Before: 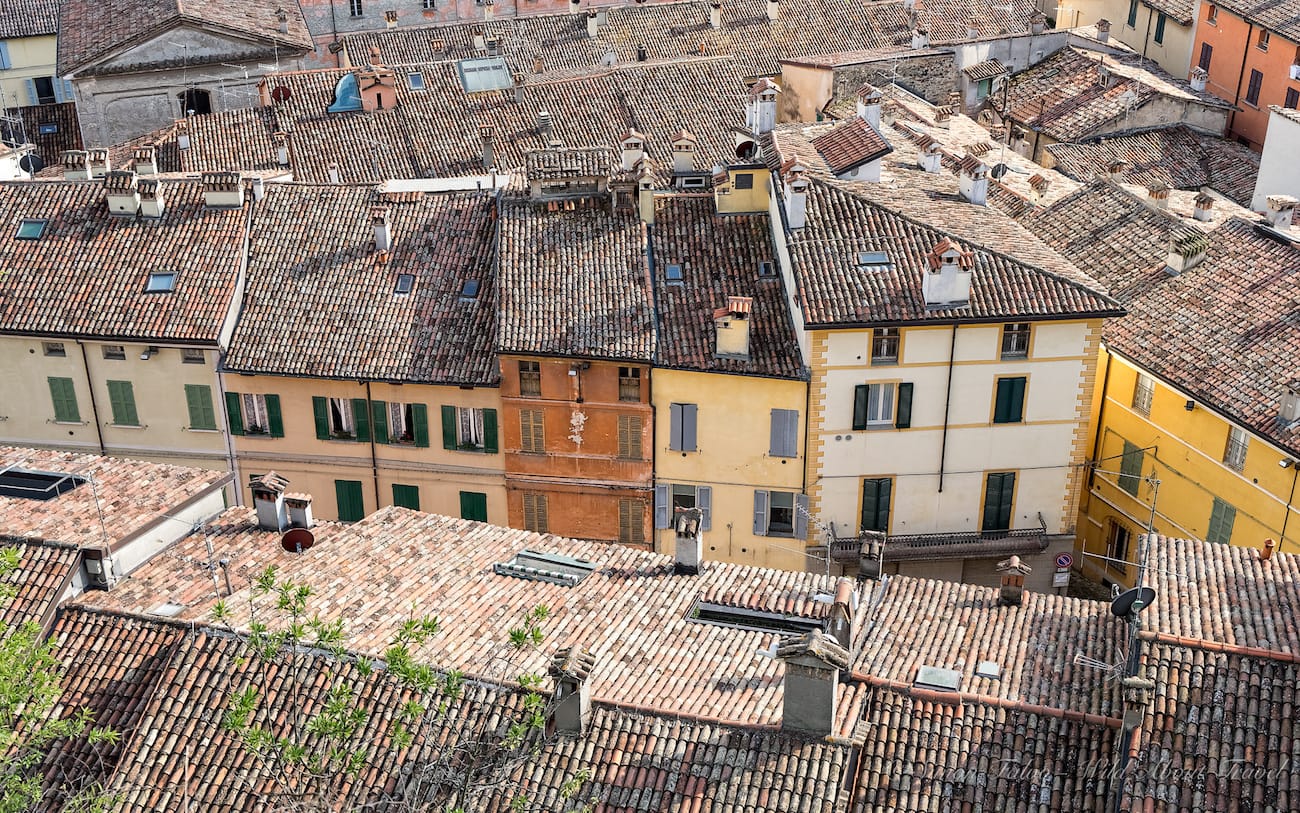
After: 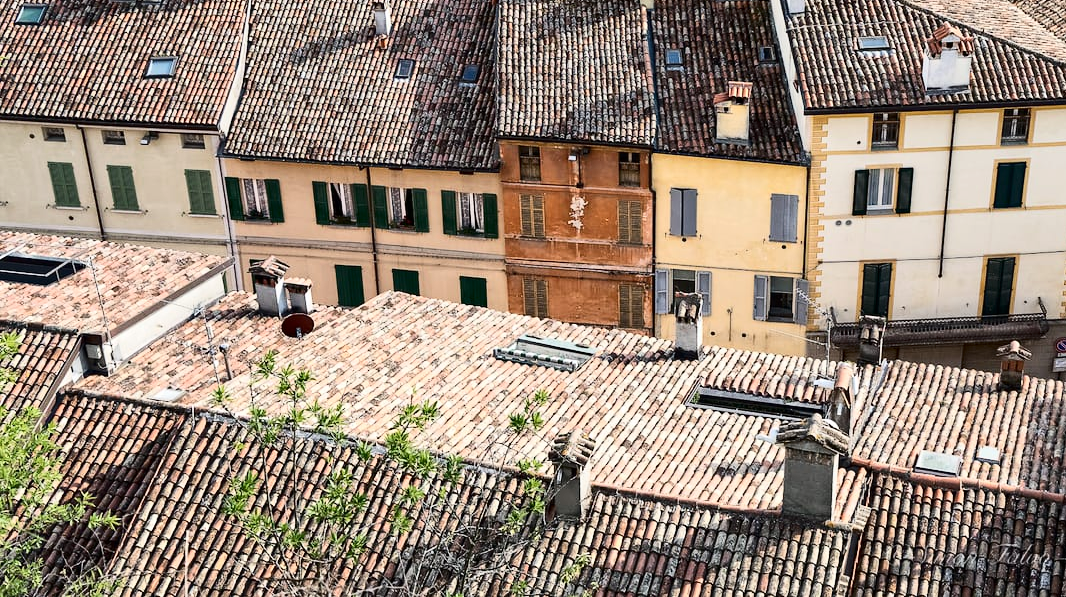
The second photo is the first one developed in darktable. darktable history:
contrast brightness saturation: contrast 0.28
crop: top 26.531%, right 17.959%
